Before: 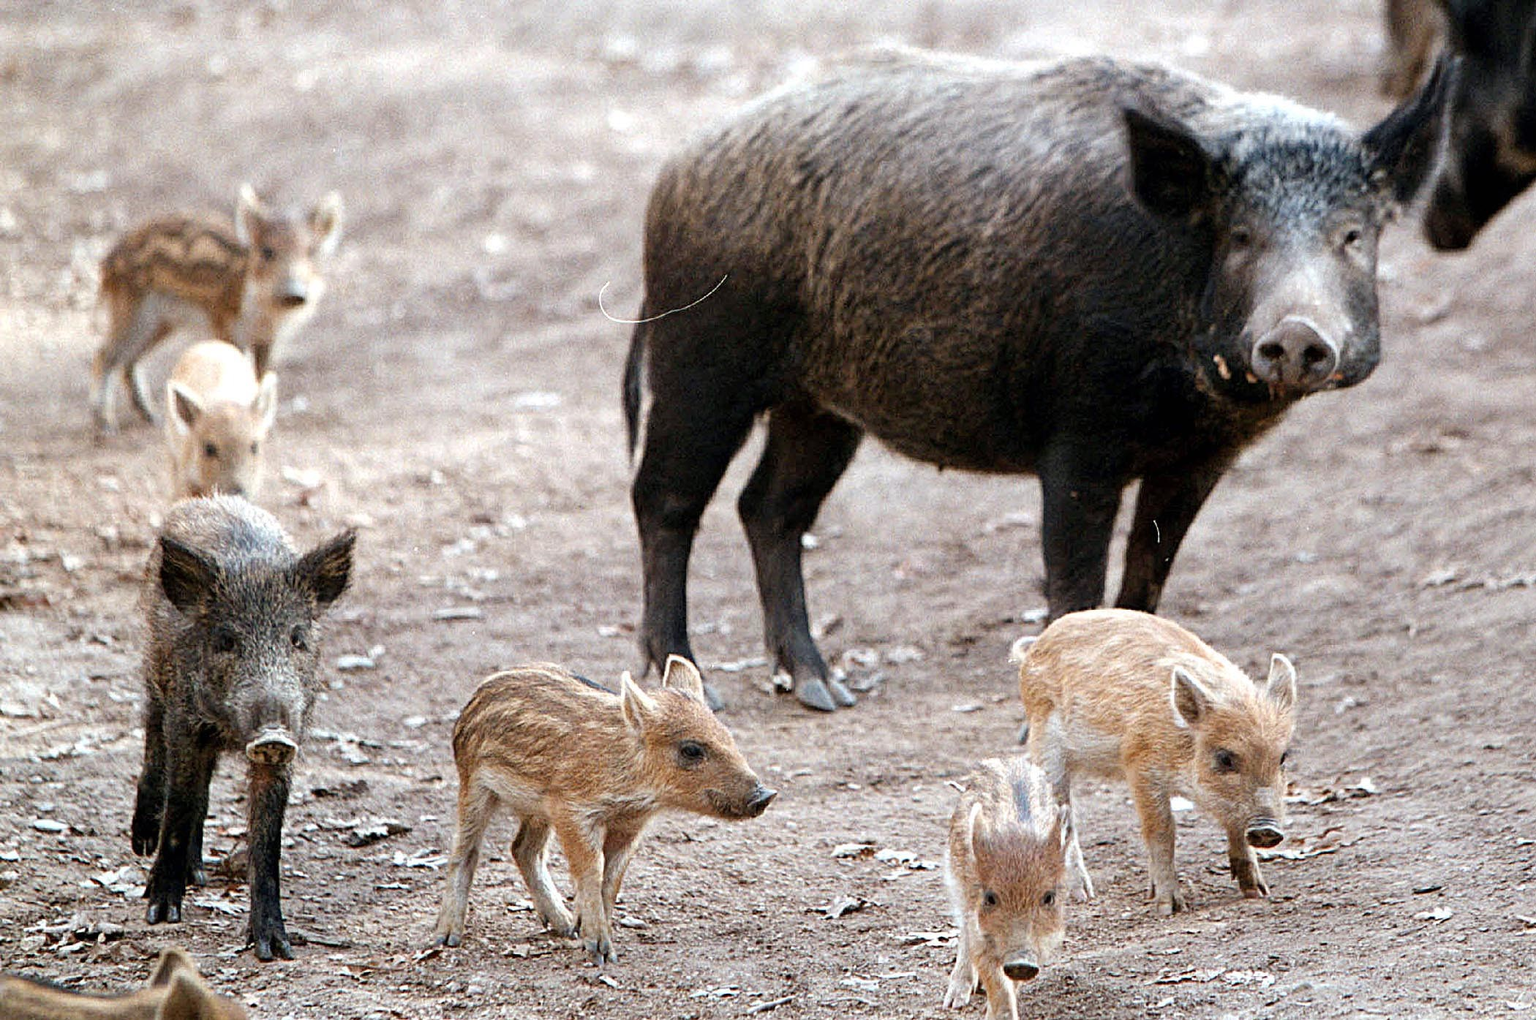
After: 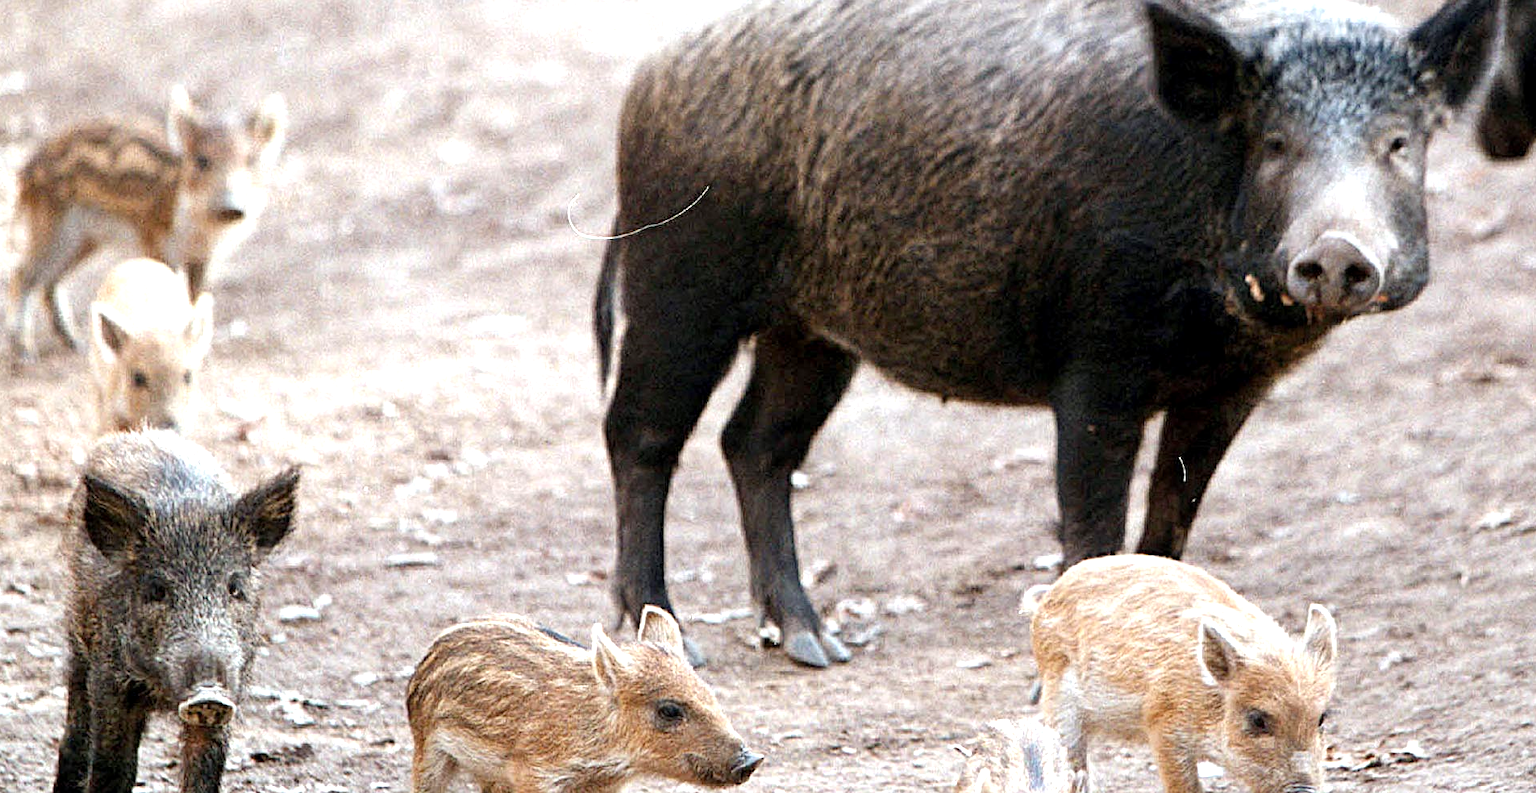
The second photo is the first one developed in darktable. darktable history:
exposure: black level correction 0.001, exposure 0.499 EV, compensate highlight preservation false
base curve: curves: ch0 [(0, 0) (0.297, 0.298) (1, 1)], preserve colors none
crop: left 5.52%, top 10.42%, right 3.731%, bottom 18.976%
